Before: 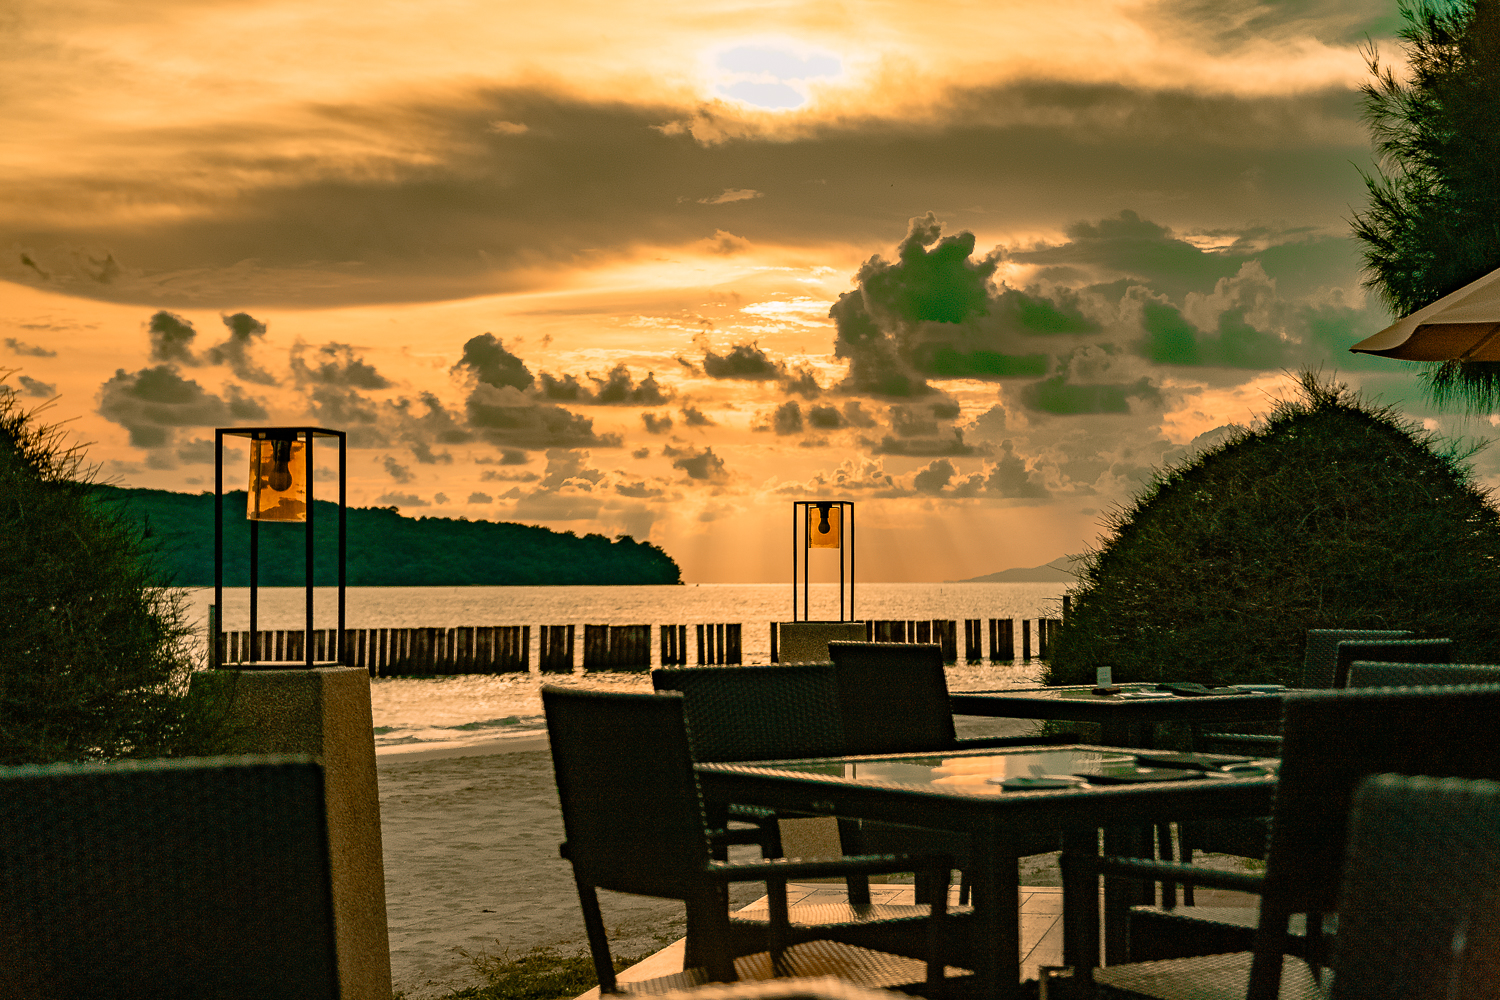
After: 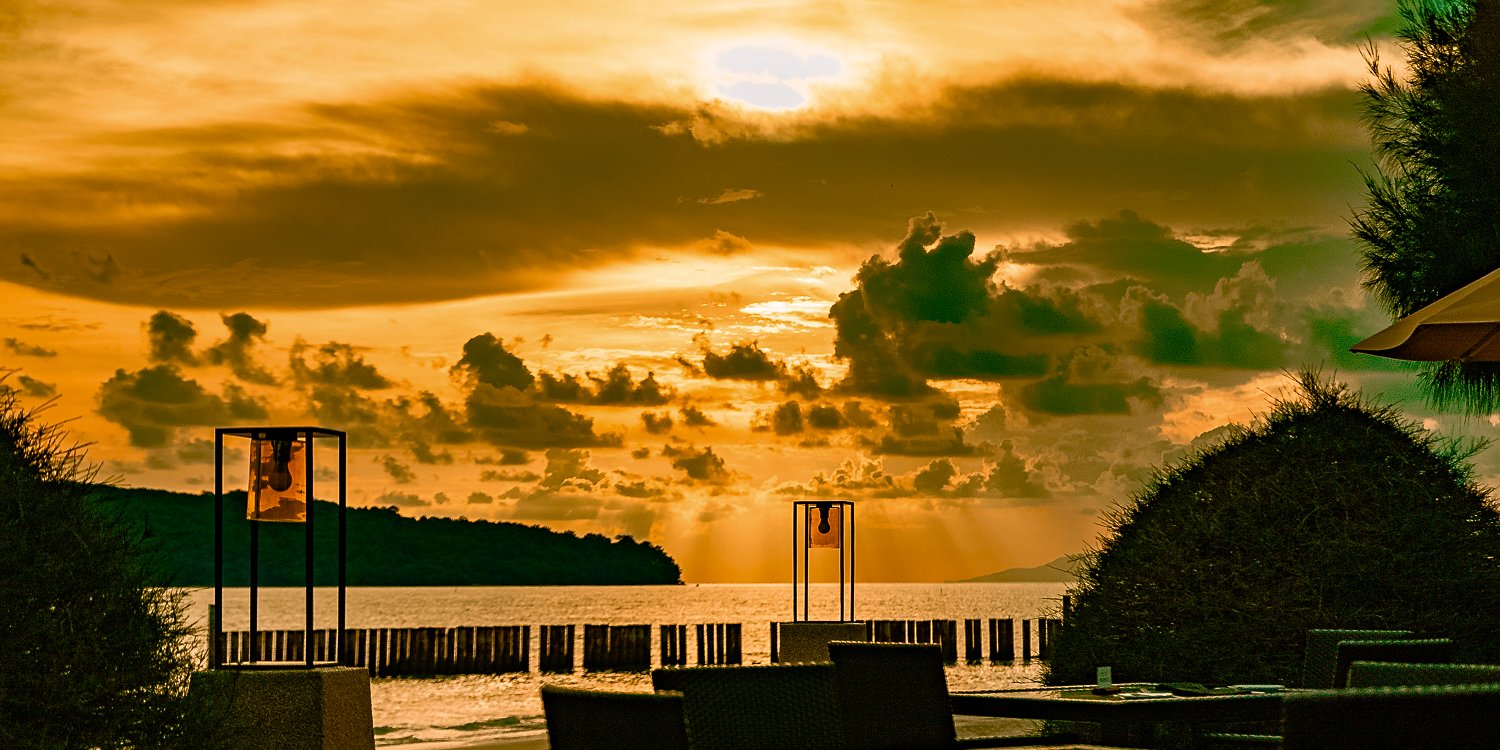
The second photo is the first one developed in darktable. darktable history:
color balance rgb: perceptual saturation grading › global saturation 20%, perceptual saturation grading › highlights -14.389%, perceptual saturation grading › shadows 49.247%, saturation formula JzAzBz (2021)
crop: bottom 24.989%
sharpen: amount 0.213
